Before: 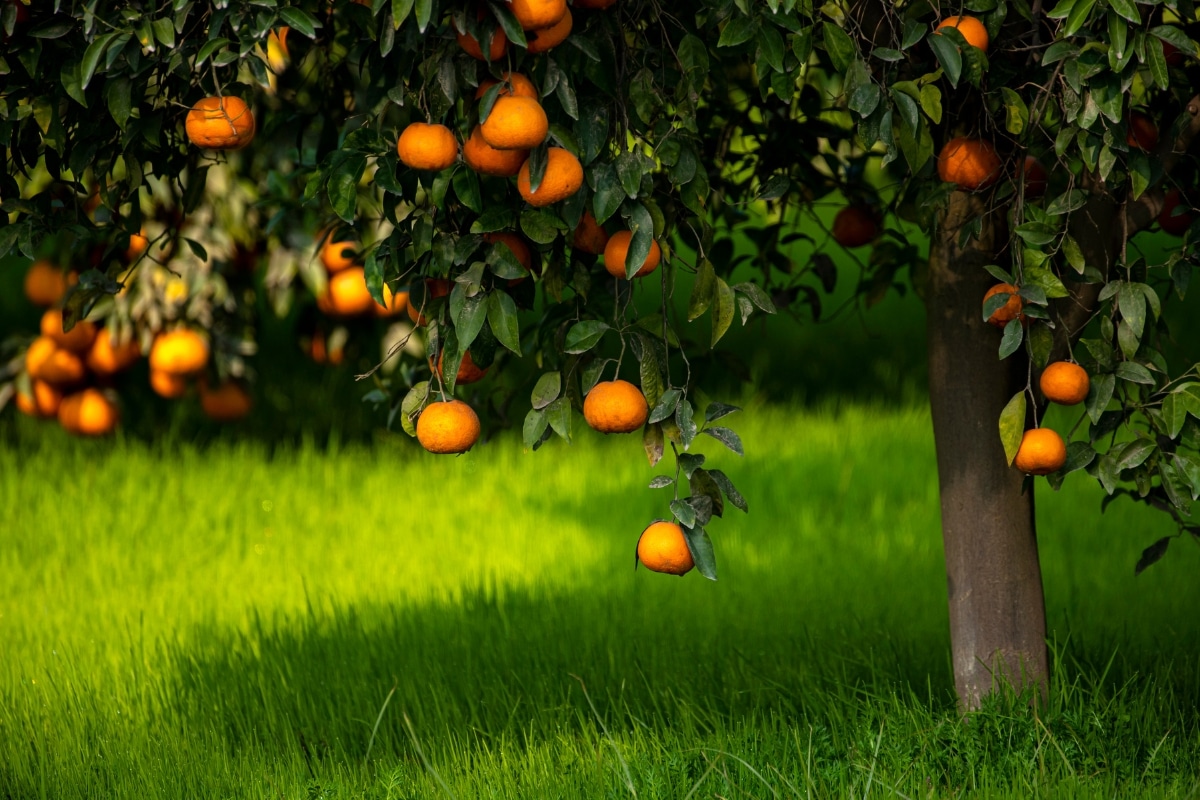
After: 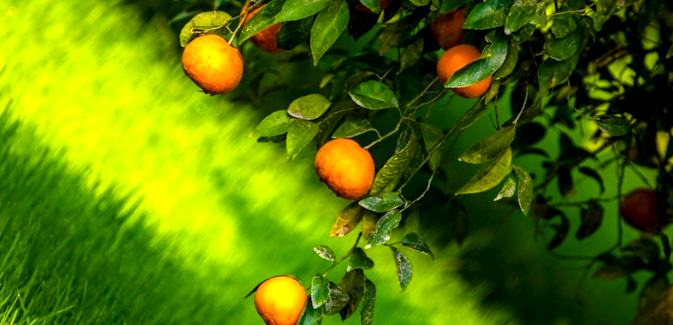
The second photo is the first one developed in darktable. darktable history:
local contrast: highlights 28%, detail 130%
exposure: black level correction 0, exposure 0.948 EV, compensate highlight preservation false
color balance rgb: linear chroma grading › global chroma 15.444%, perceptual saturation grading › global saturation 37.213%, perceptual saturation grading › shadows 35.926%, global vibrance 8.59%
crop and rotate: angle -44.93°, top 16.446%, right 0.872%, bottom 11.748%
levels: mode automatic, levels [0.031, 0.5, 0.969]
